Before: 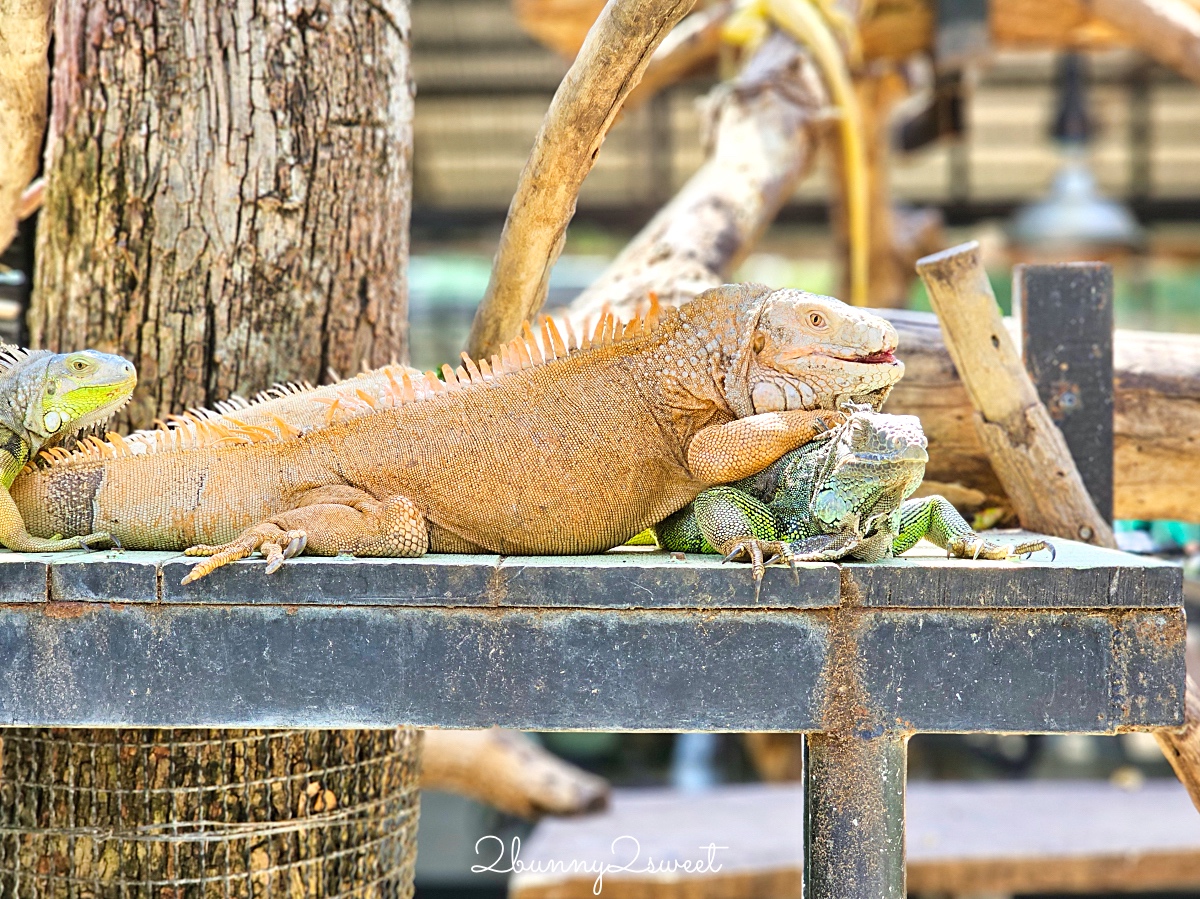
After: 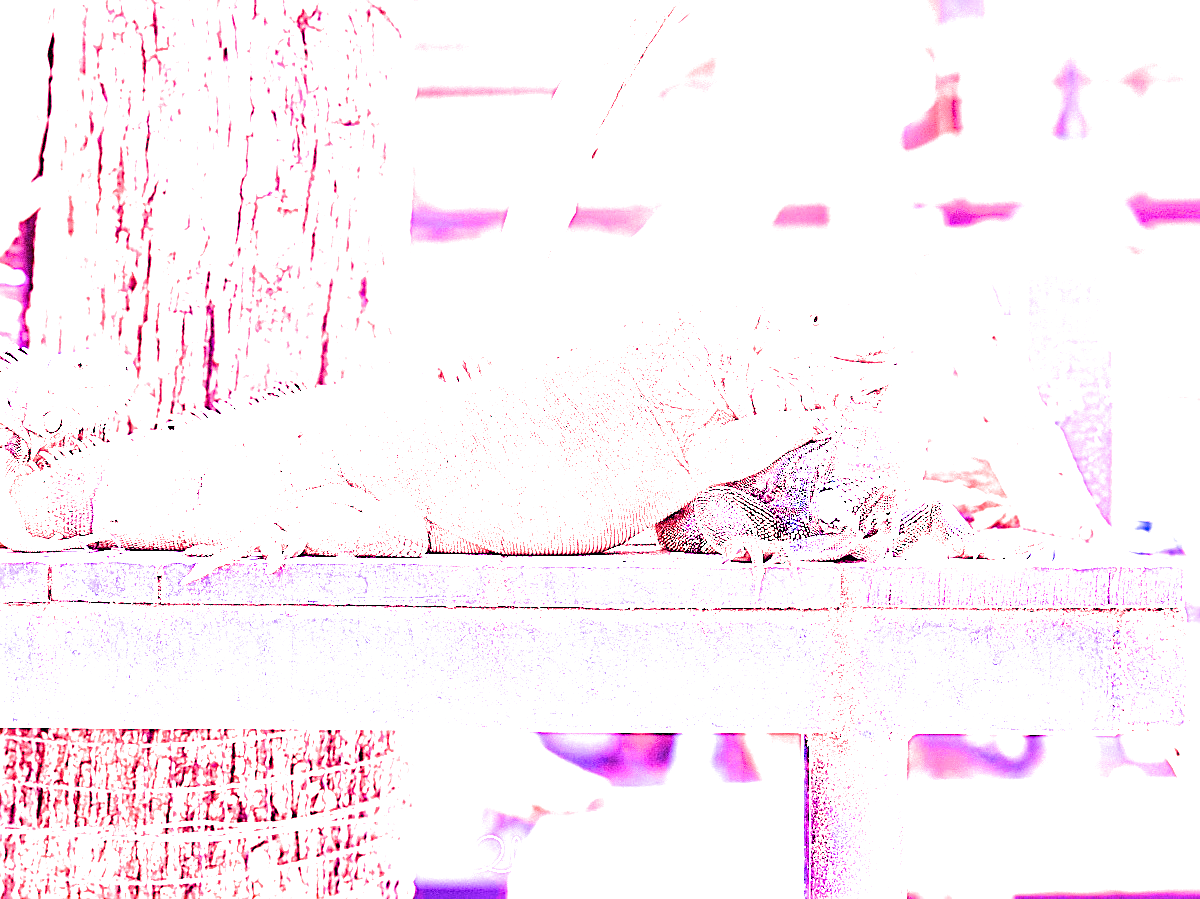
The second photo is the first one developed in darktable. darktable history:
exposure: exposure 0.197 EV, compensate highlight preservation false
white balance: red 8, blue 8
sharpen: on, module defaults
filmic rgb: hardness 4.17
